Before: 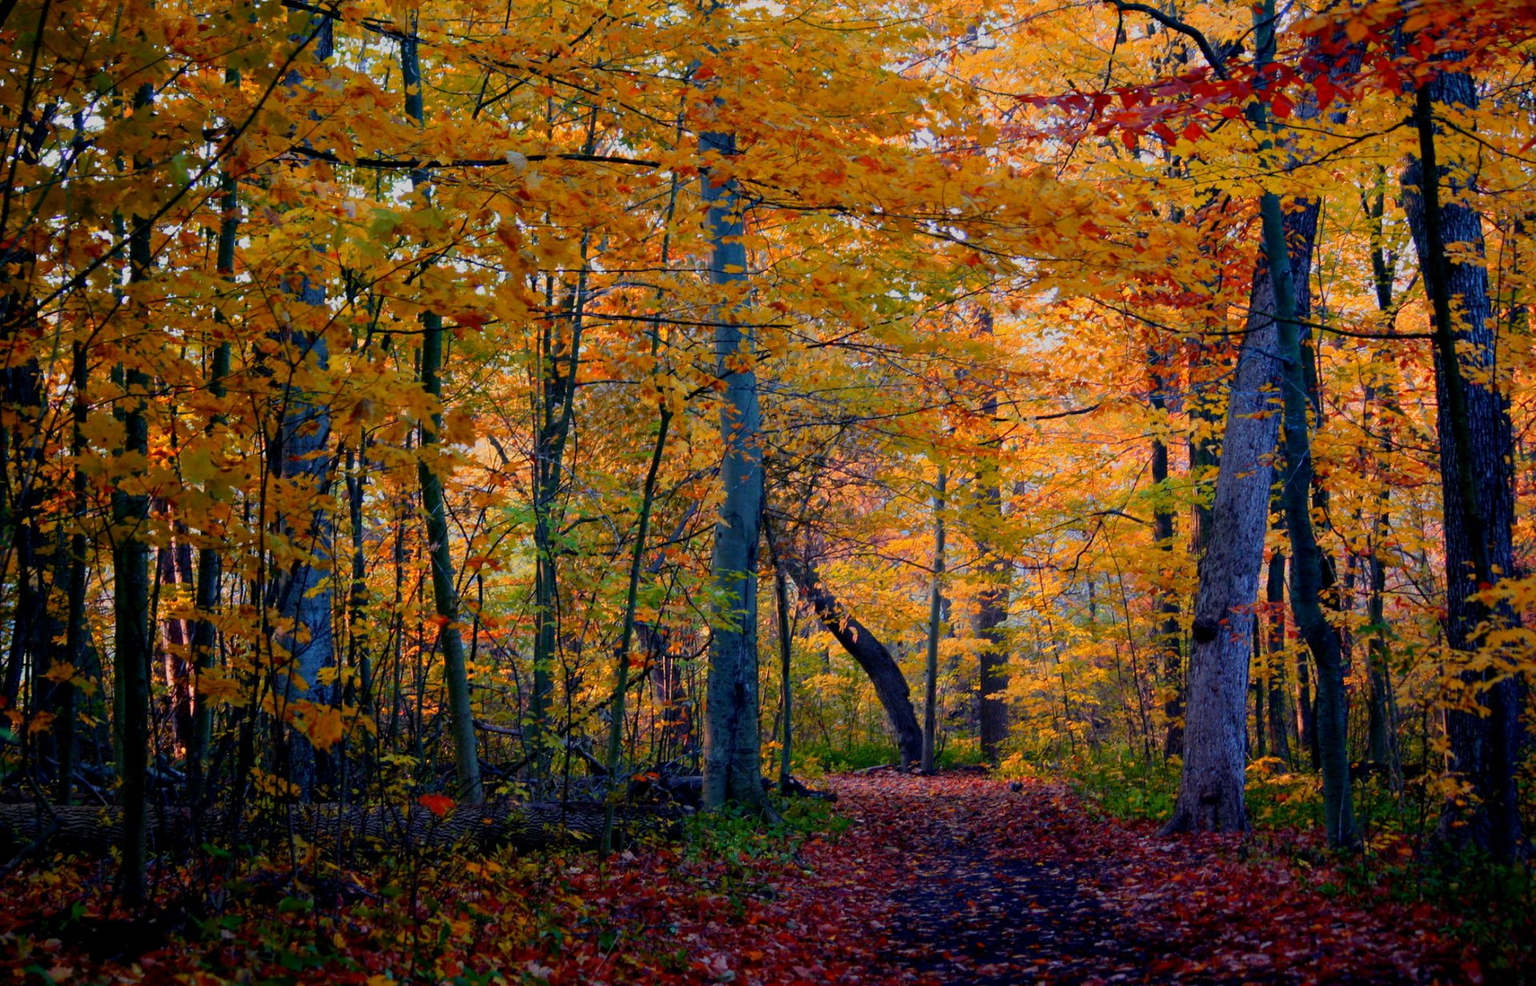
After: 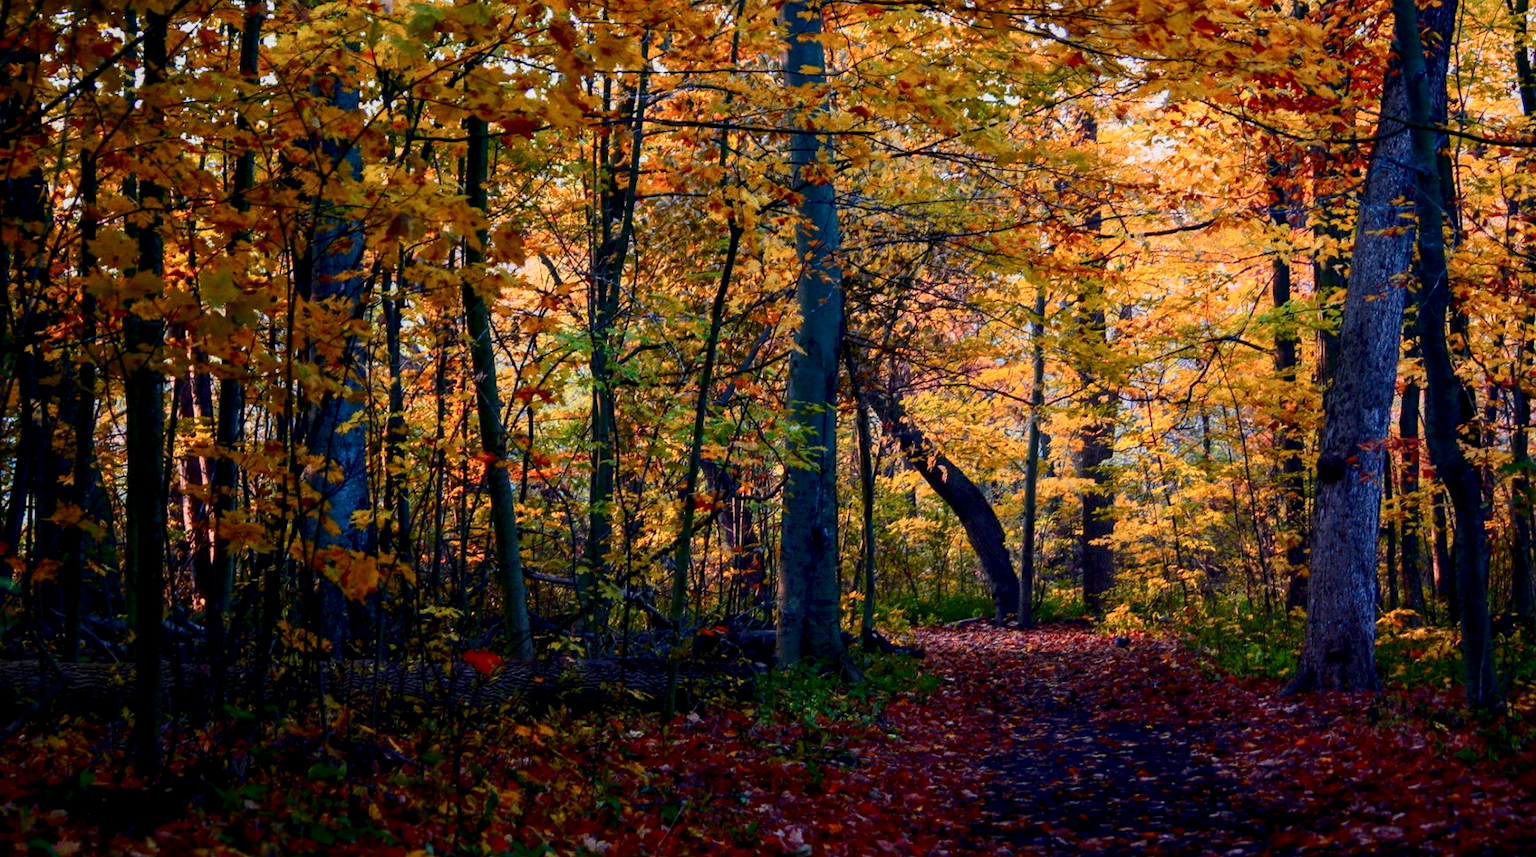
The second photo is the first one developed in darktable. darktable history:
crop: top 20.916%, right 9.437%, bottom 0.316%
contrast brightness saturation: contrast 0.28
local contrast: on, module defaults
